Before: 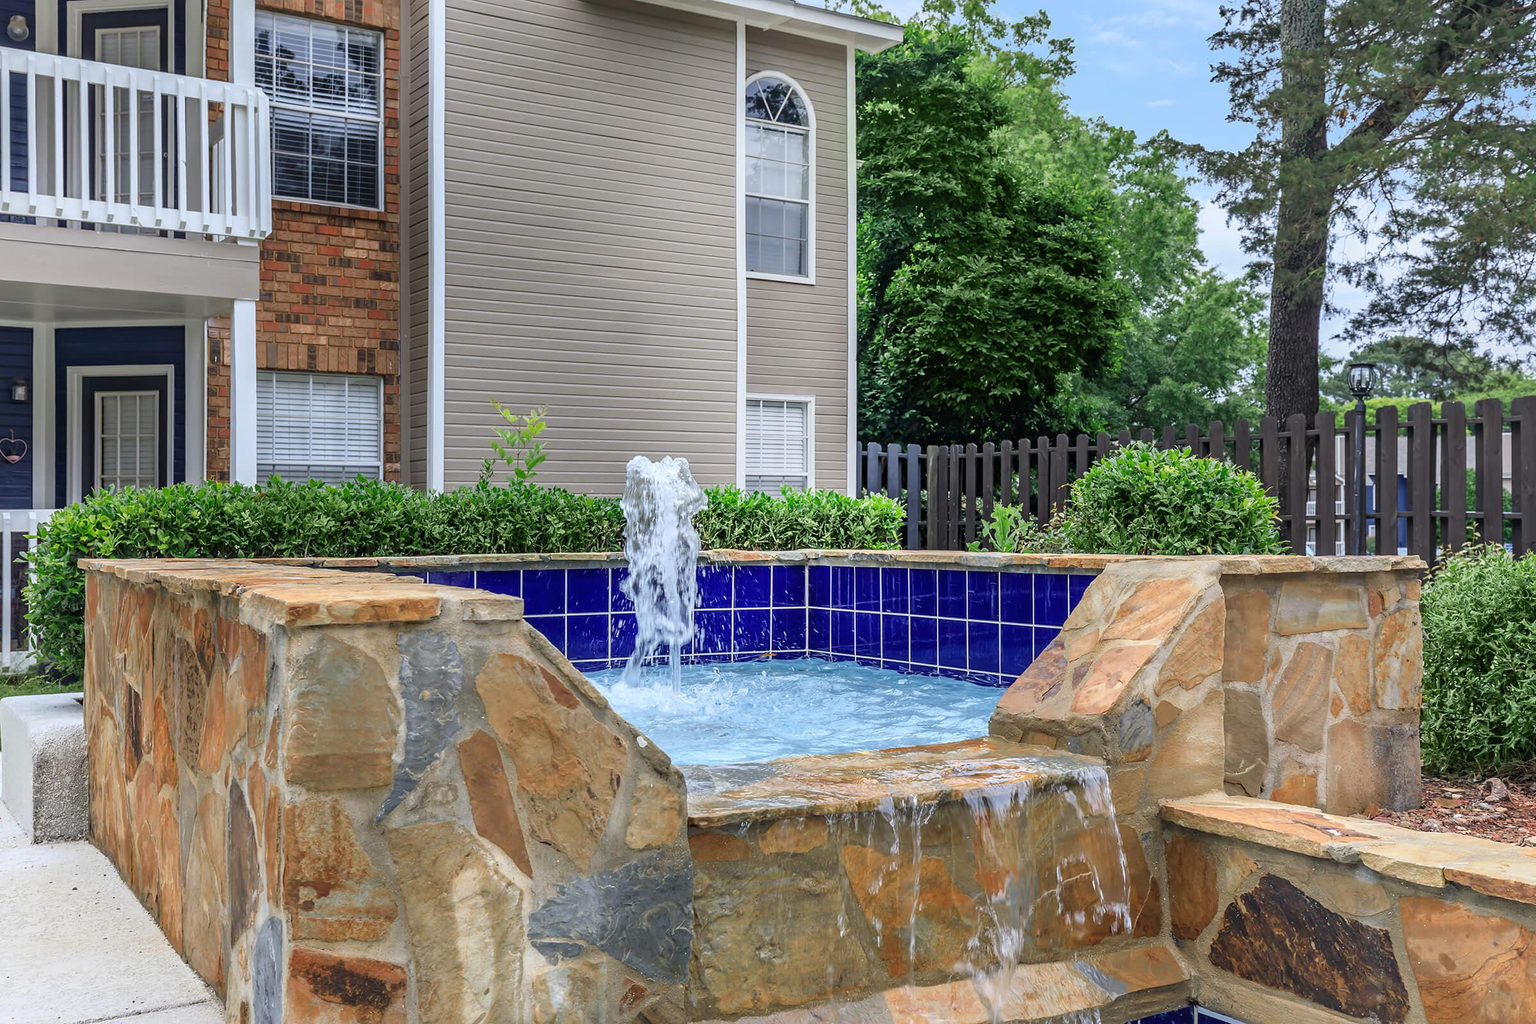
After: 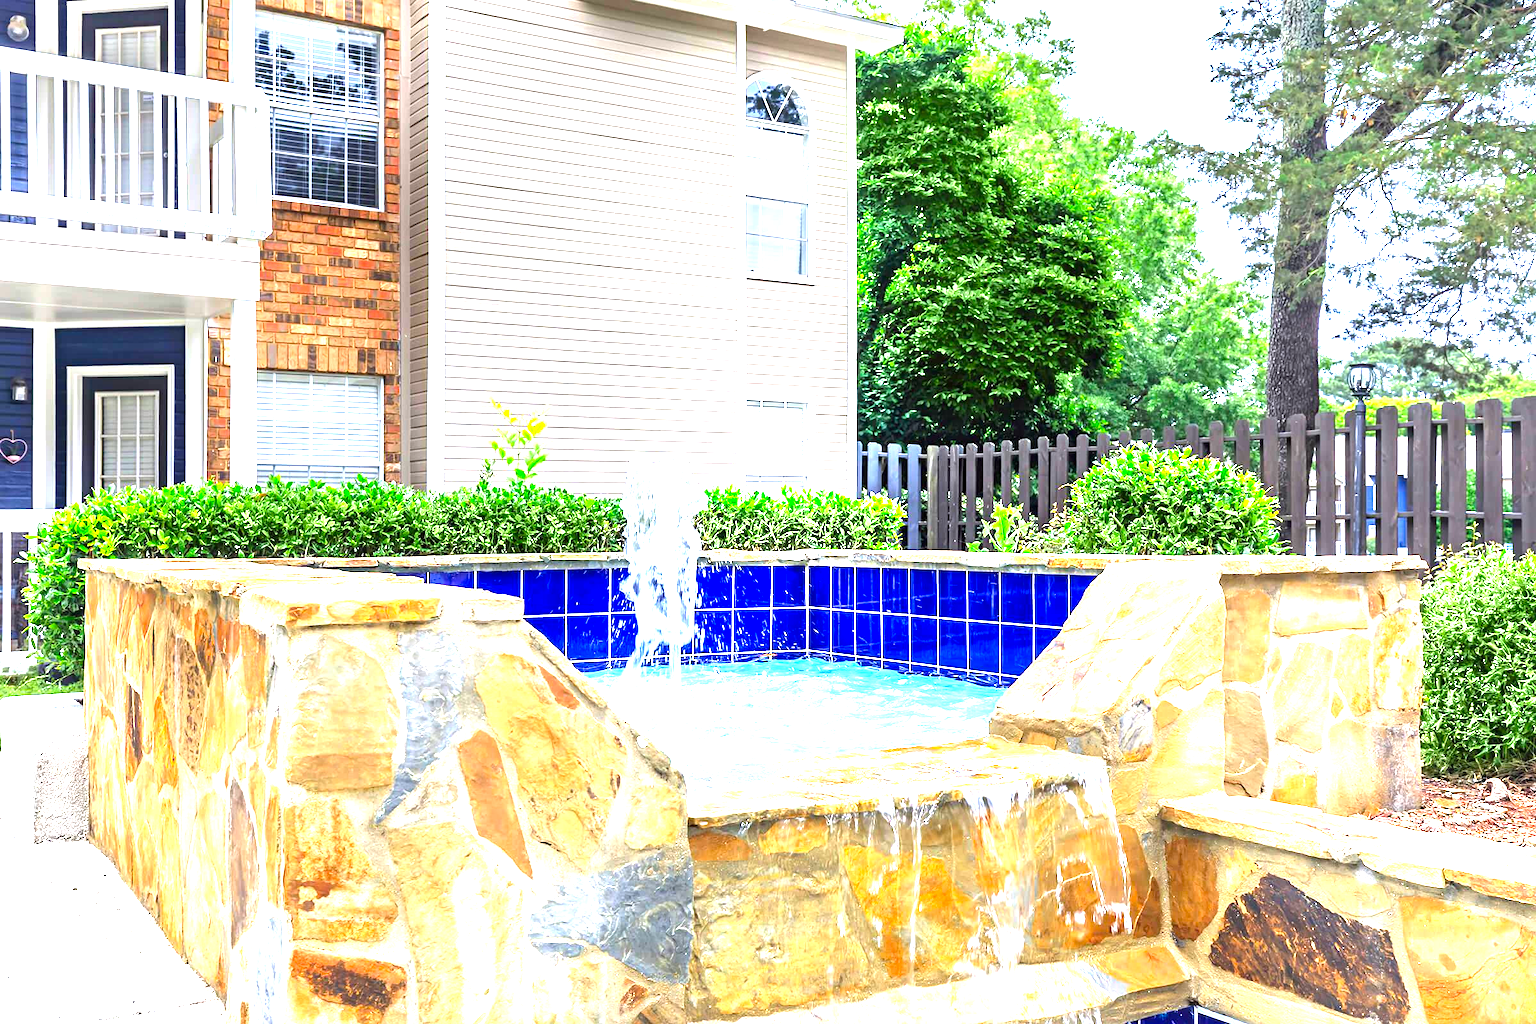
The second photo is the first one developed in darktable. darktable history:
exposure: exposure 2.003 EV, compensate highlight preservation false
color balance: lift [1, 1.001, 0.999, 1.001], gamma [1, 1.004, 1.007, 0.993], gain [1, 0.991, 0.987, 1.013], contrast 10%, output saturation 120%
